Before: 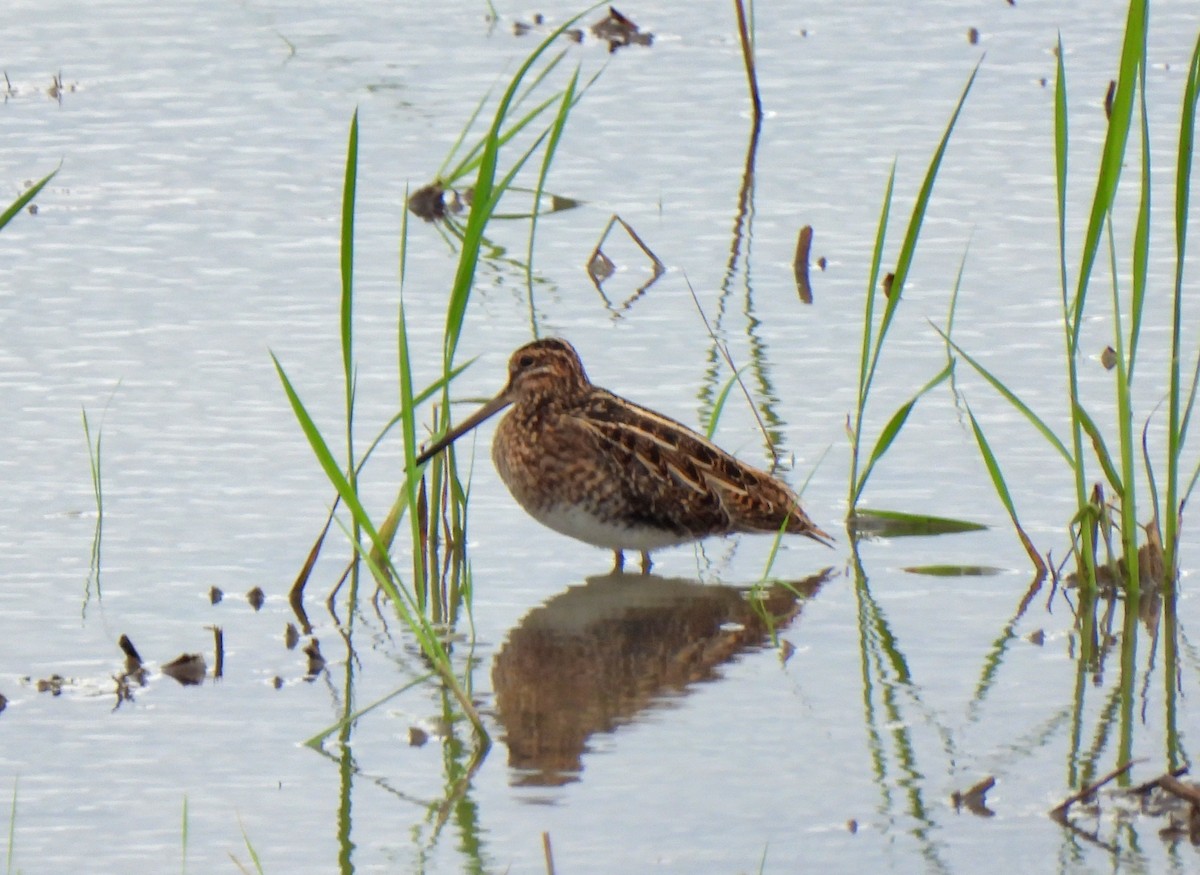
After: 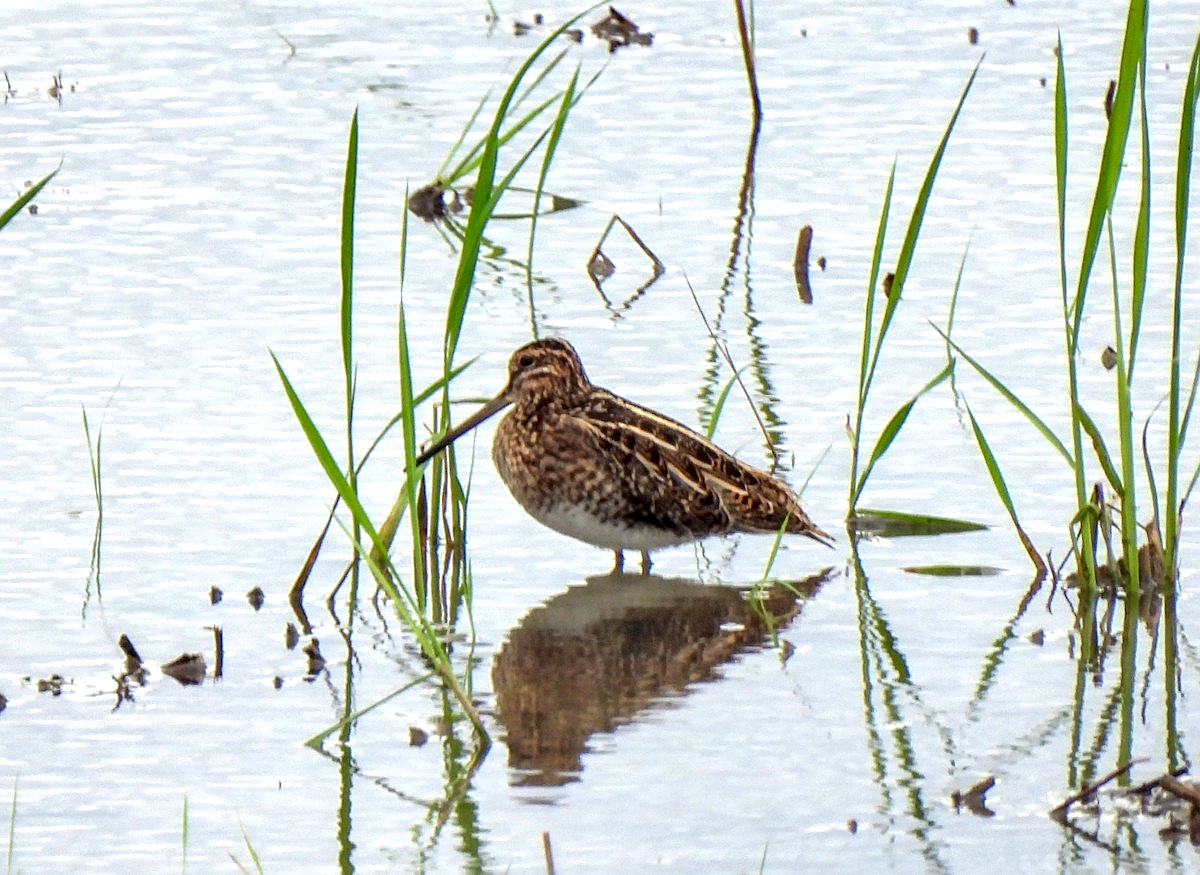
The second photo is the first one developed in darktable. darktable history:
exposure: black level correction 0.001, exposure 0.499 EV, compensate highlight preservation false
sharpen: on, module defaults
local contrast: detail 150%
